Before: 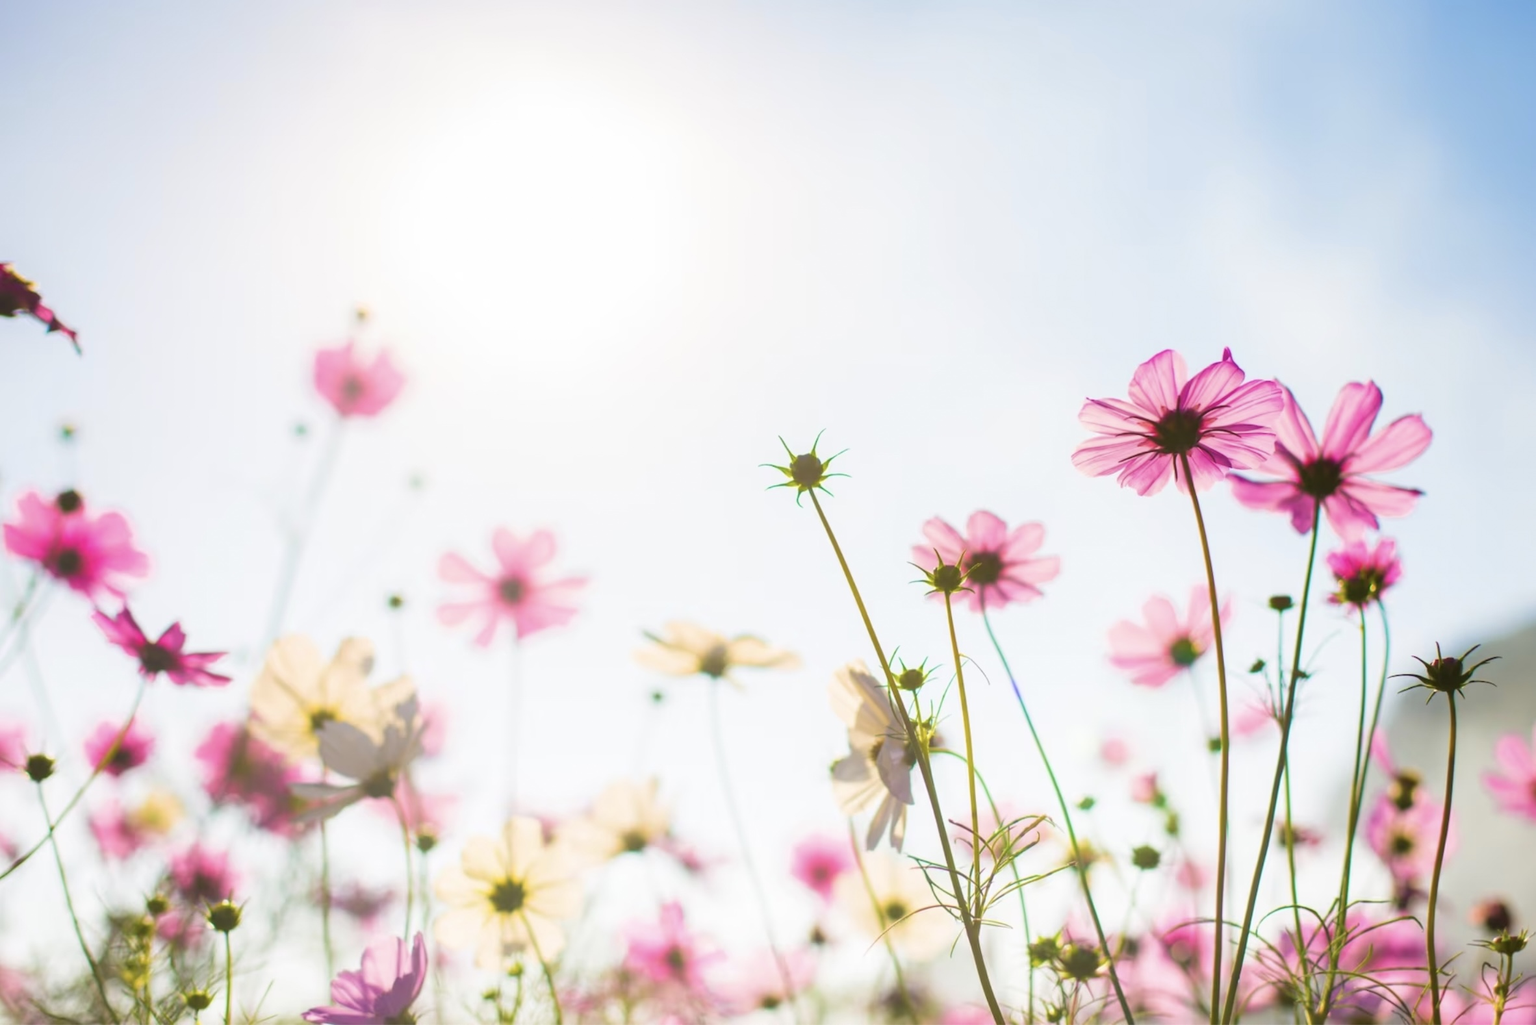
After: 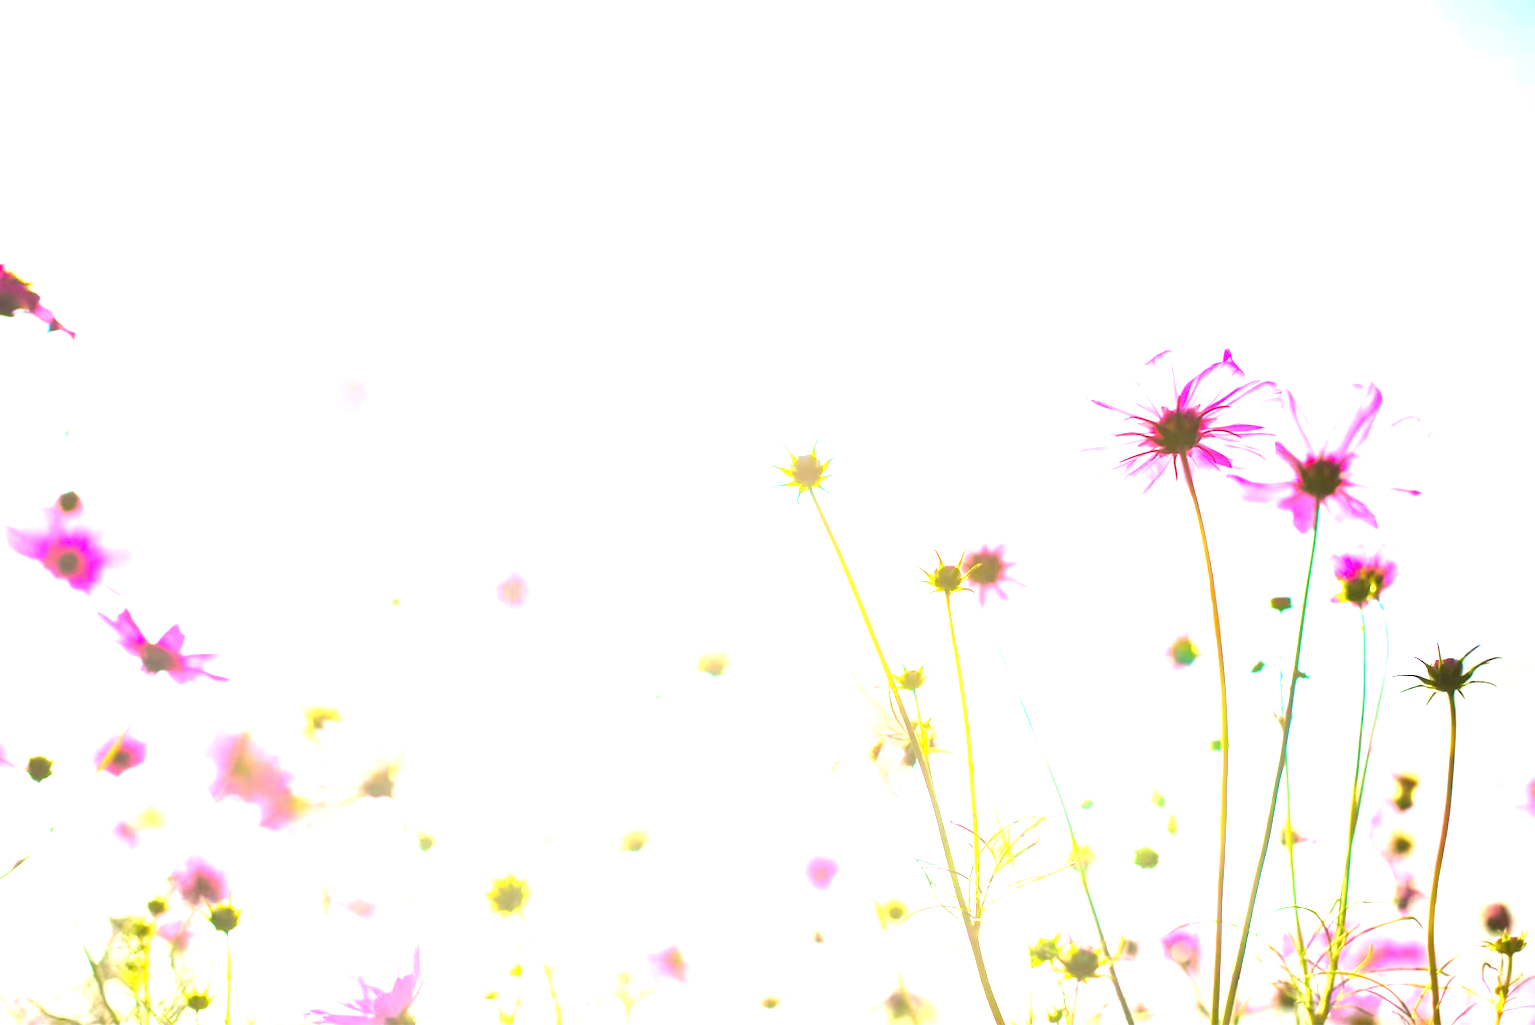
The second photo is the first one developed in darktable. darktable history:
tone equalizer: -8 EV -1.06 EV, -7 EV -0.999 EV, -6 EV -0.858 EV, -5 EV -0.578 EV, -3 EV 0.557 EV, -2 EV 0.876 EV, -1 EV 0.997 EV, +0 EV 1.06 EV
exposure: exposure 1 EV, compensate highlight preservation false
